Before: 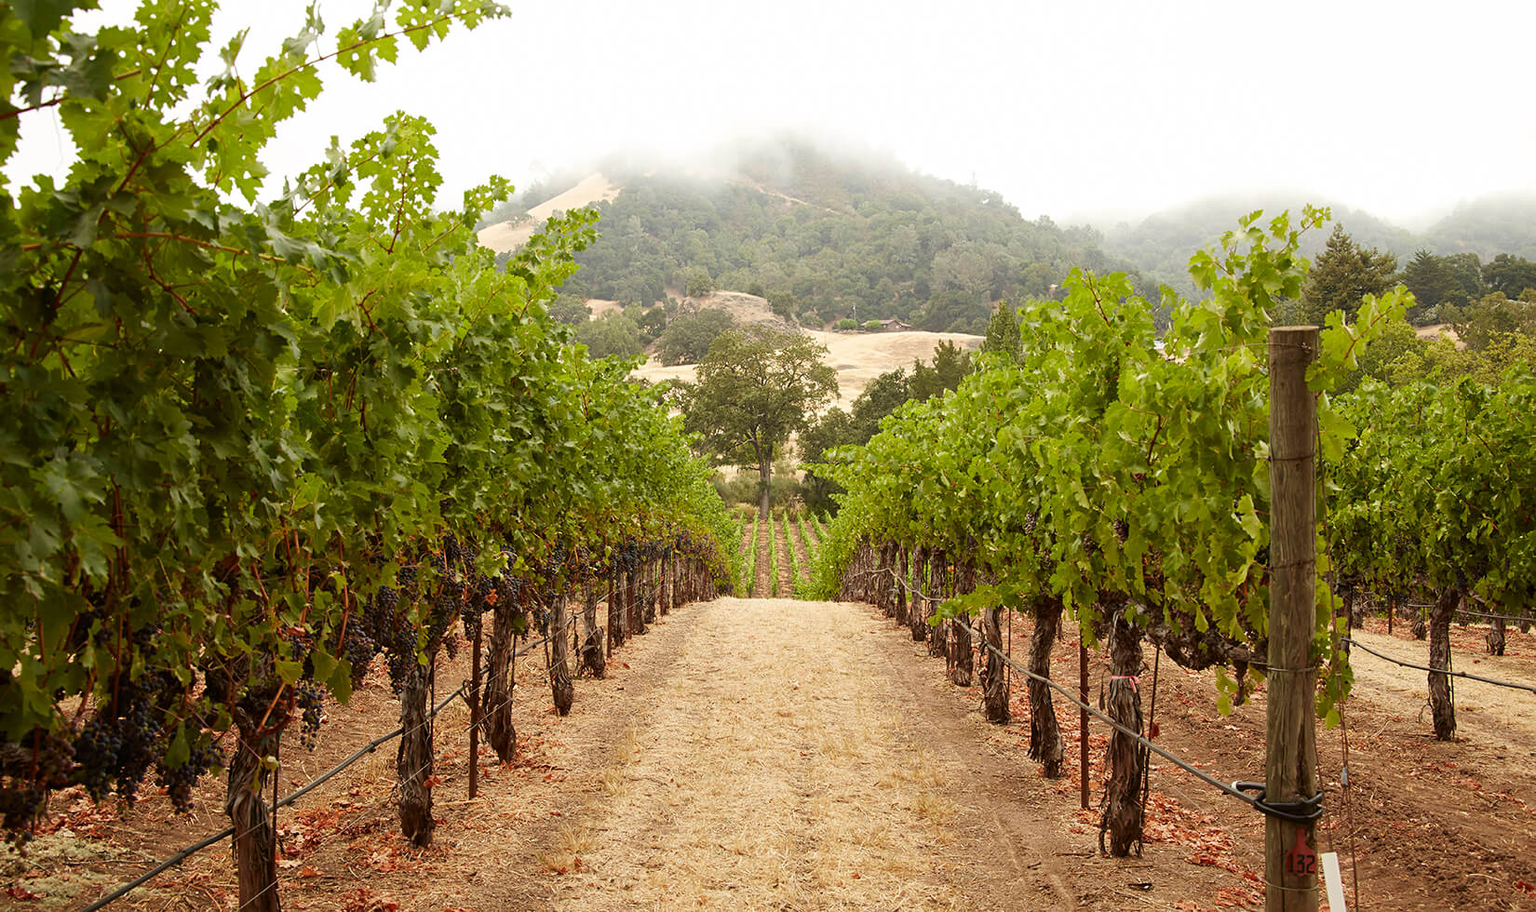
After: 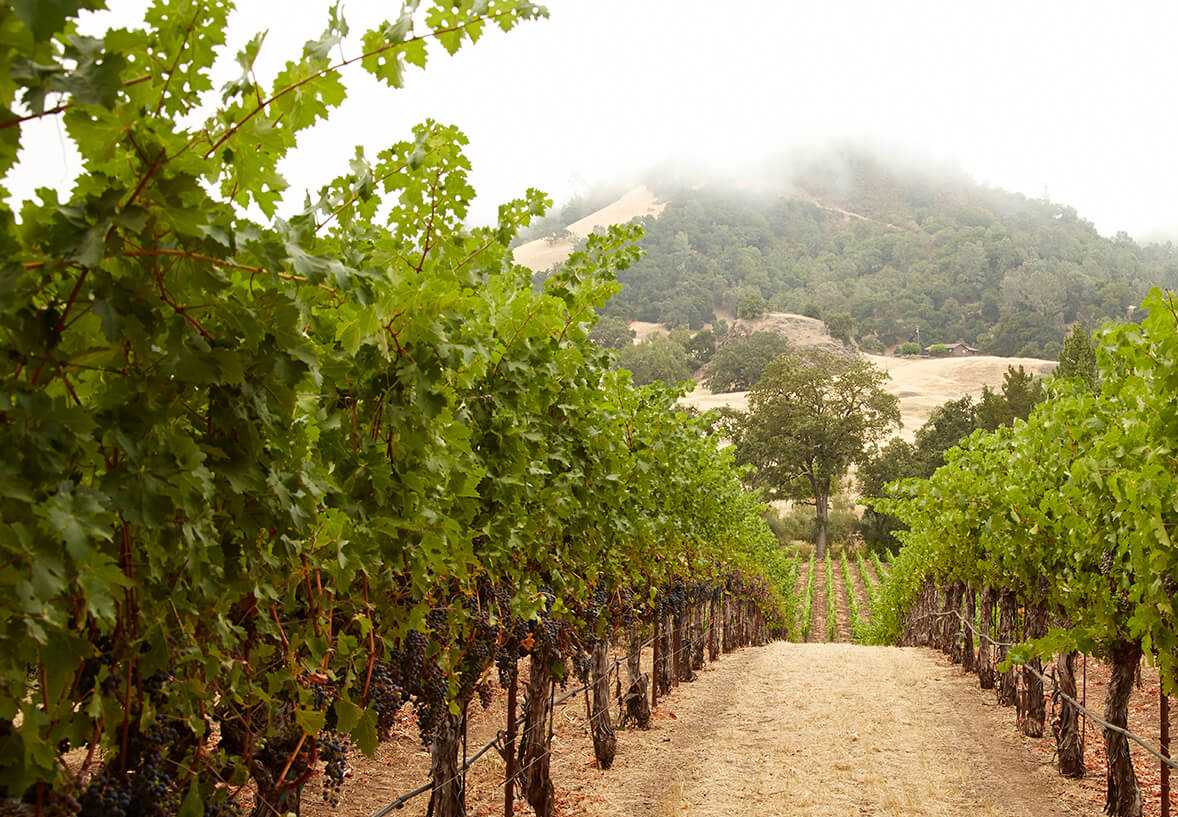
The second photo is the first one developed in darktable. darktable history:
crop: right 28.572%, bottom 16.627%
